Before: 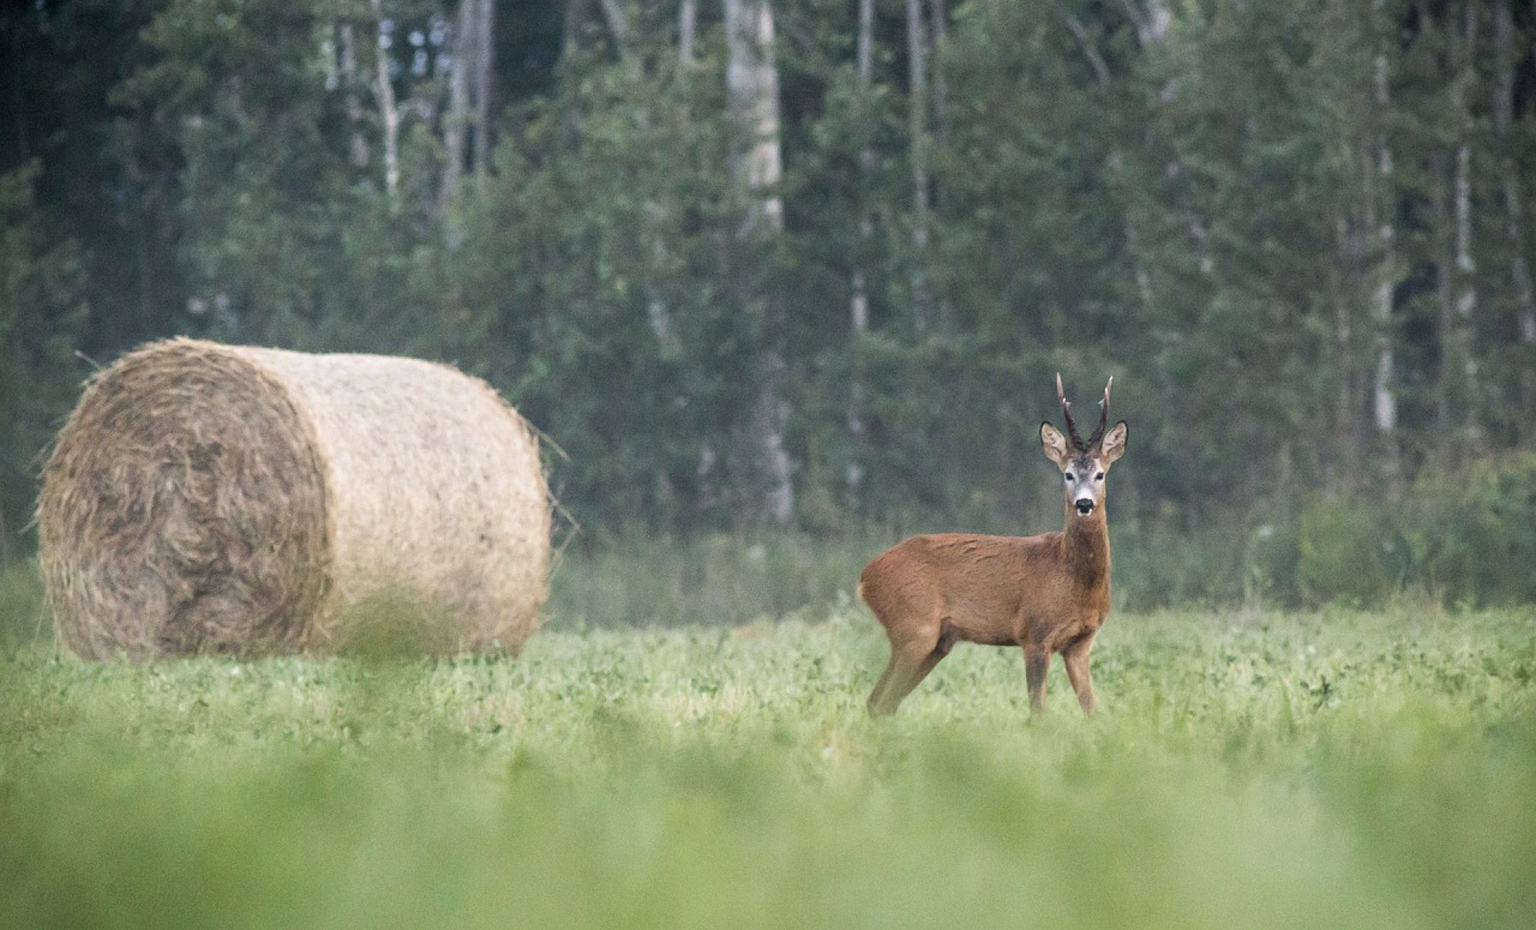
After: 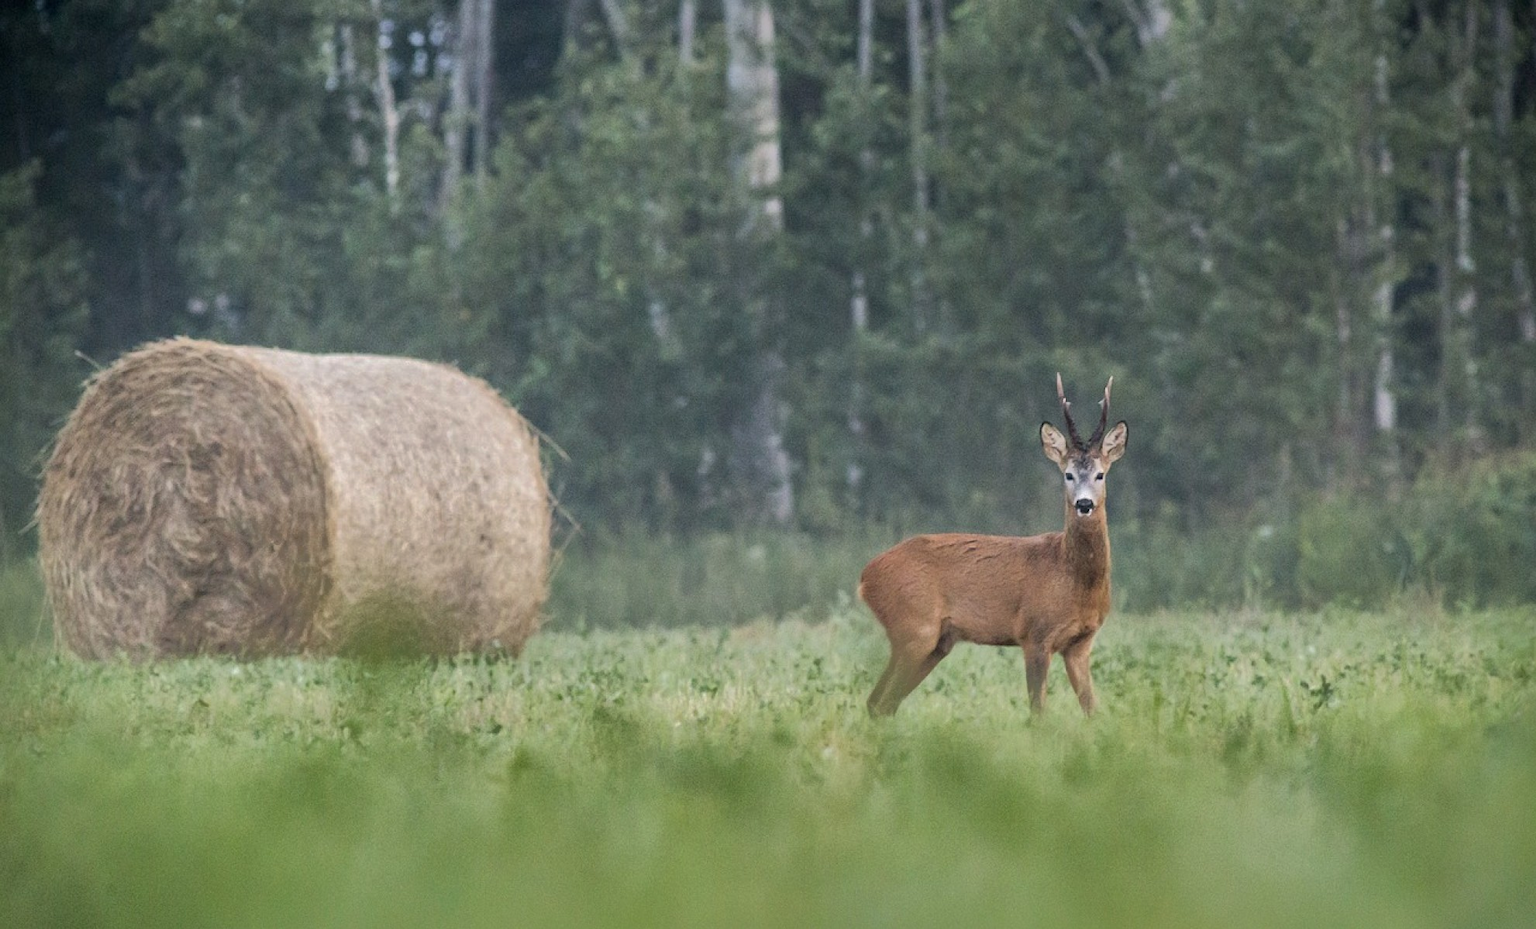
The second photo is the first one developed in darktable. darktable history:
shadows and highlights: shadows -18.73, highlights -73.63
